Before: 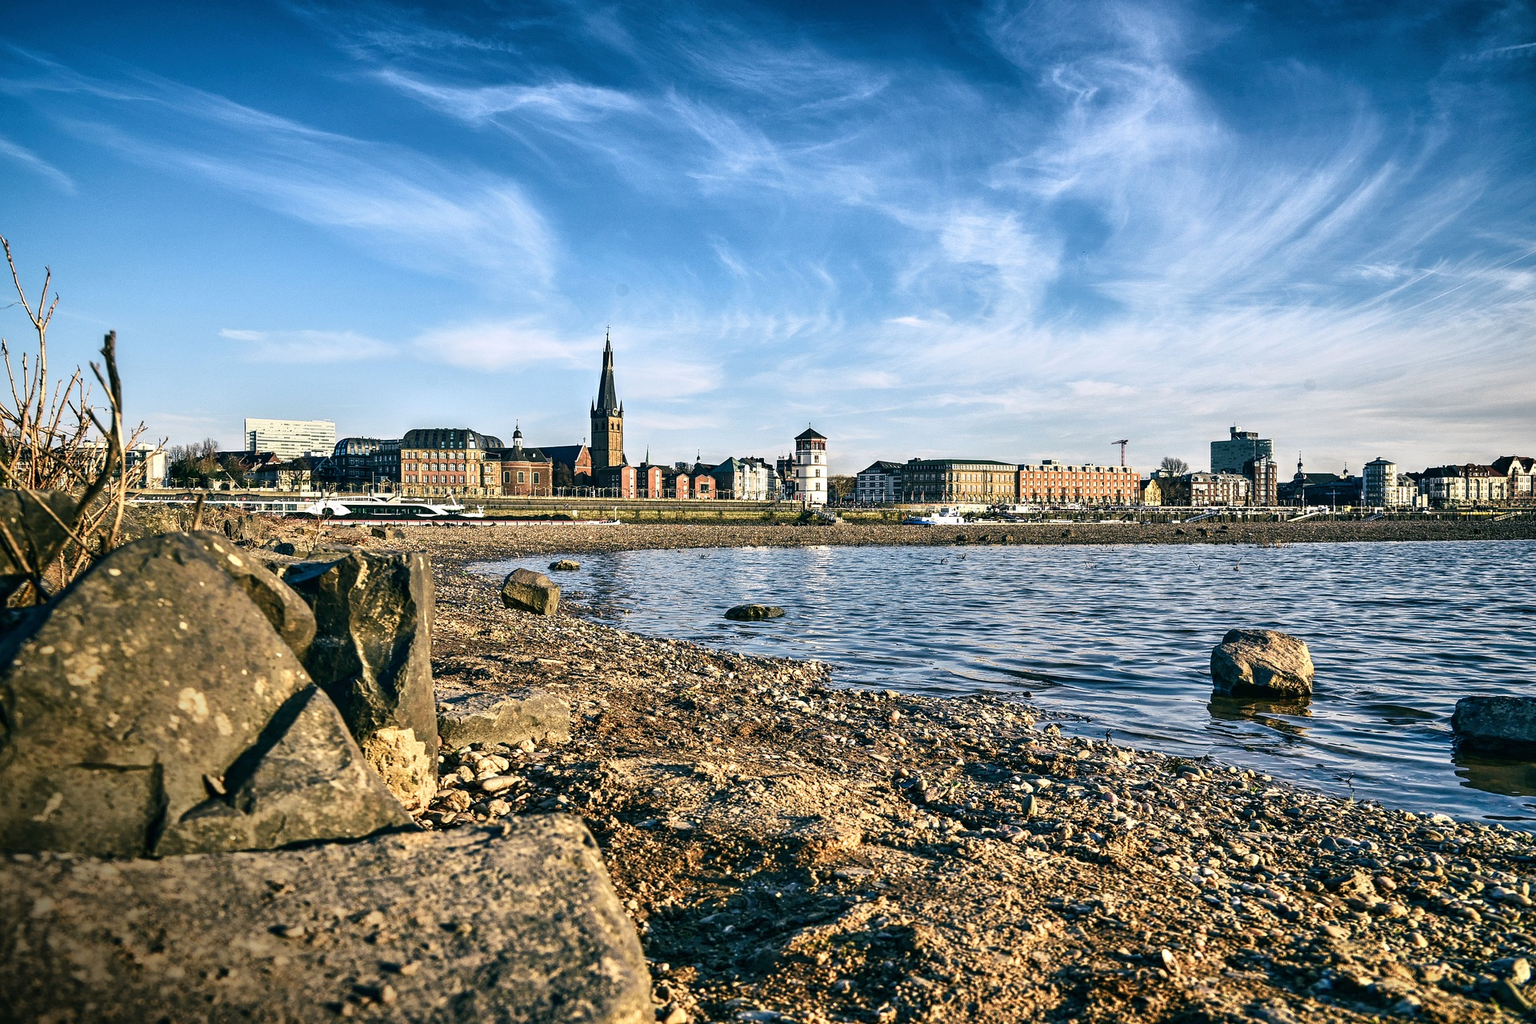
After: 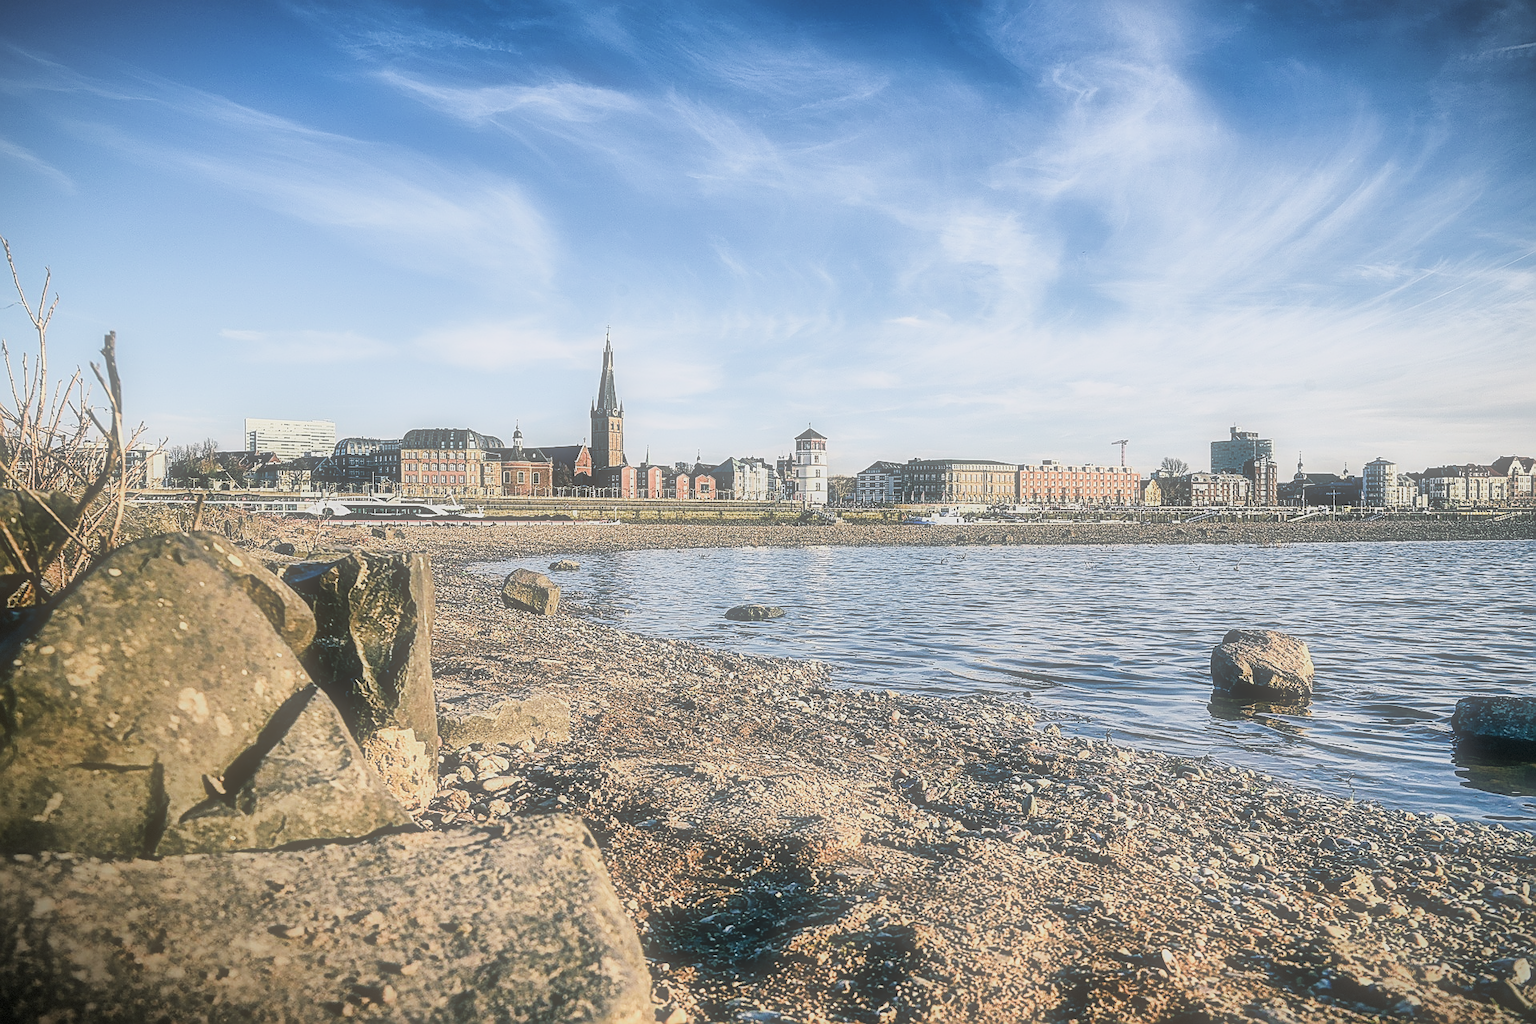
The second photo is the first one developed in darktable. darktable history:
vignetting: fall-off start 100%, brightness -0.406, saturation -0.3, width/height ratio 1.324, dithering 8-bit output, unbound false
sharpen: radius 1.4, amount 1.25, threshold 0.7
soften: size 60.24%, saturation 65.46%, brightness 0.506 EV, mix 25.7%
filmic rgb: black relative exposure -7.32 EV, white relative exposure 5.09 EV, hardness 3.2
exposure: black level correction 0, exposure 0.877 EV, compensate exposure bias true, compensate highlight preservation false
